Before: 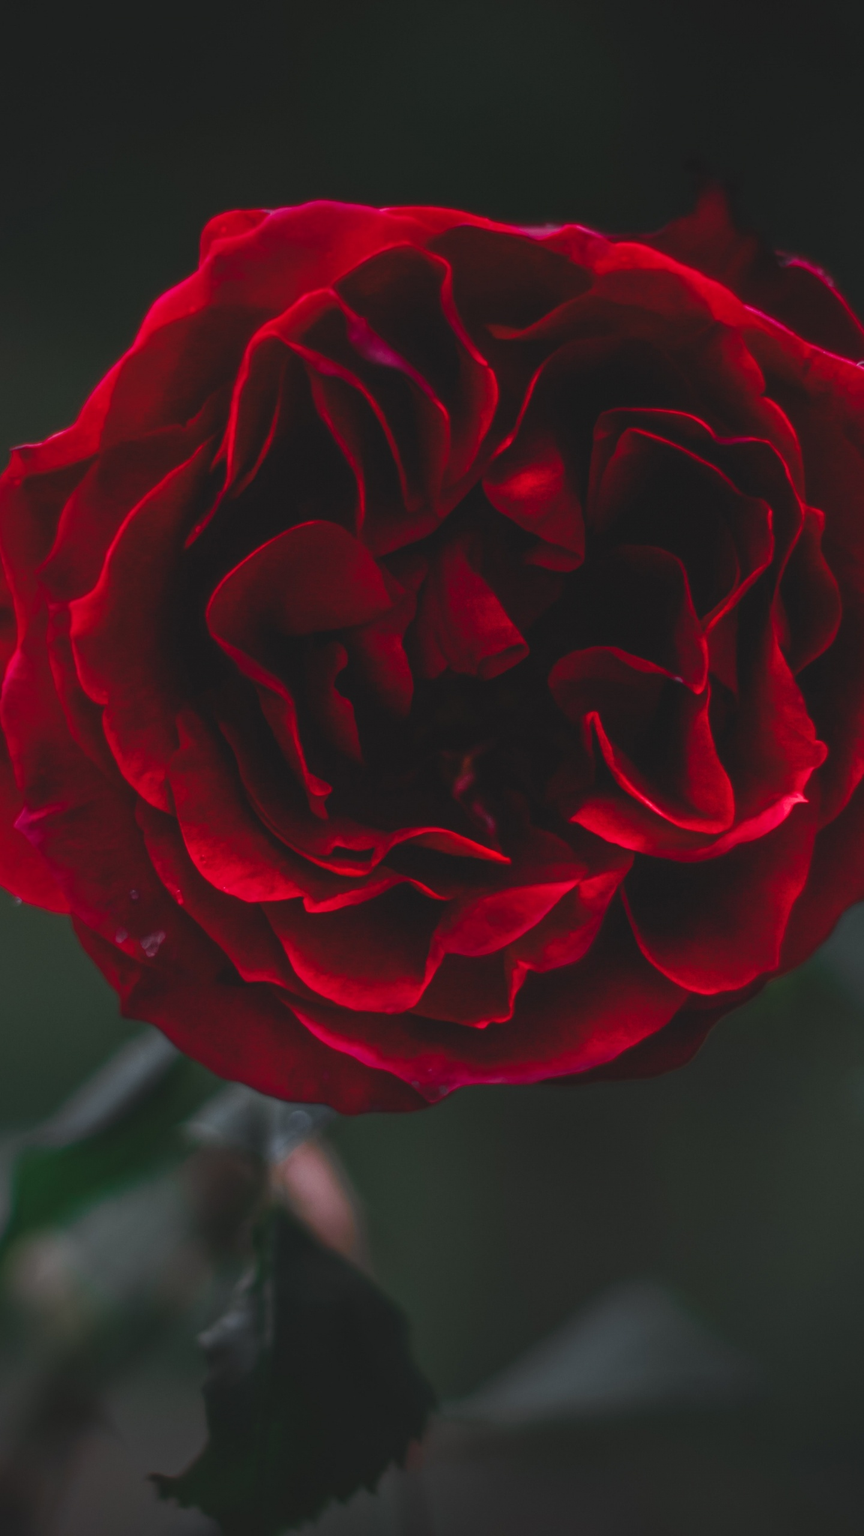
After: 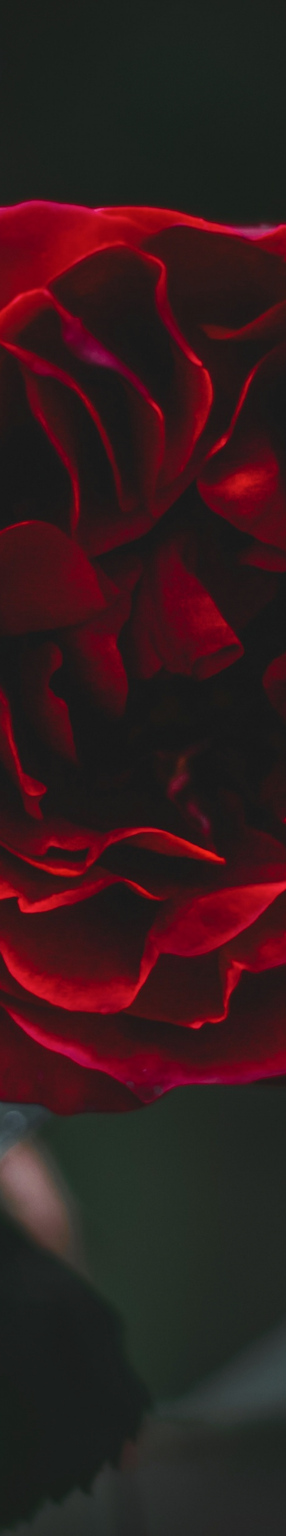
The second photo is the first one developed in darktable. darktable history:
shadows and highlights: radius 121.35, shadows 21.59, white point adjustment -9.6, highlights -13.32, soften with gaussian
contrast brightness saturation: contrast 0.155, brightness 0.046
crop: left 33.122%, right 33.664%
color correction: highlights a* -7.84, highlights b* 3.37
